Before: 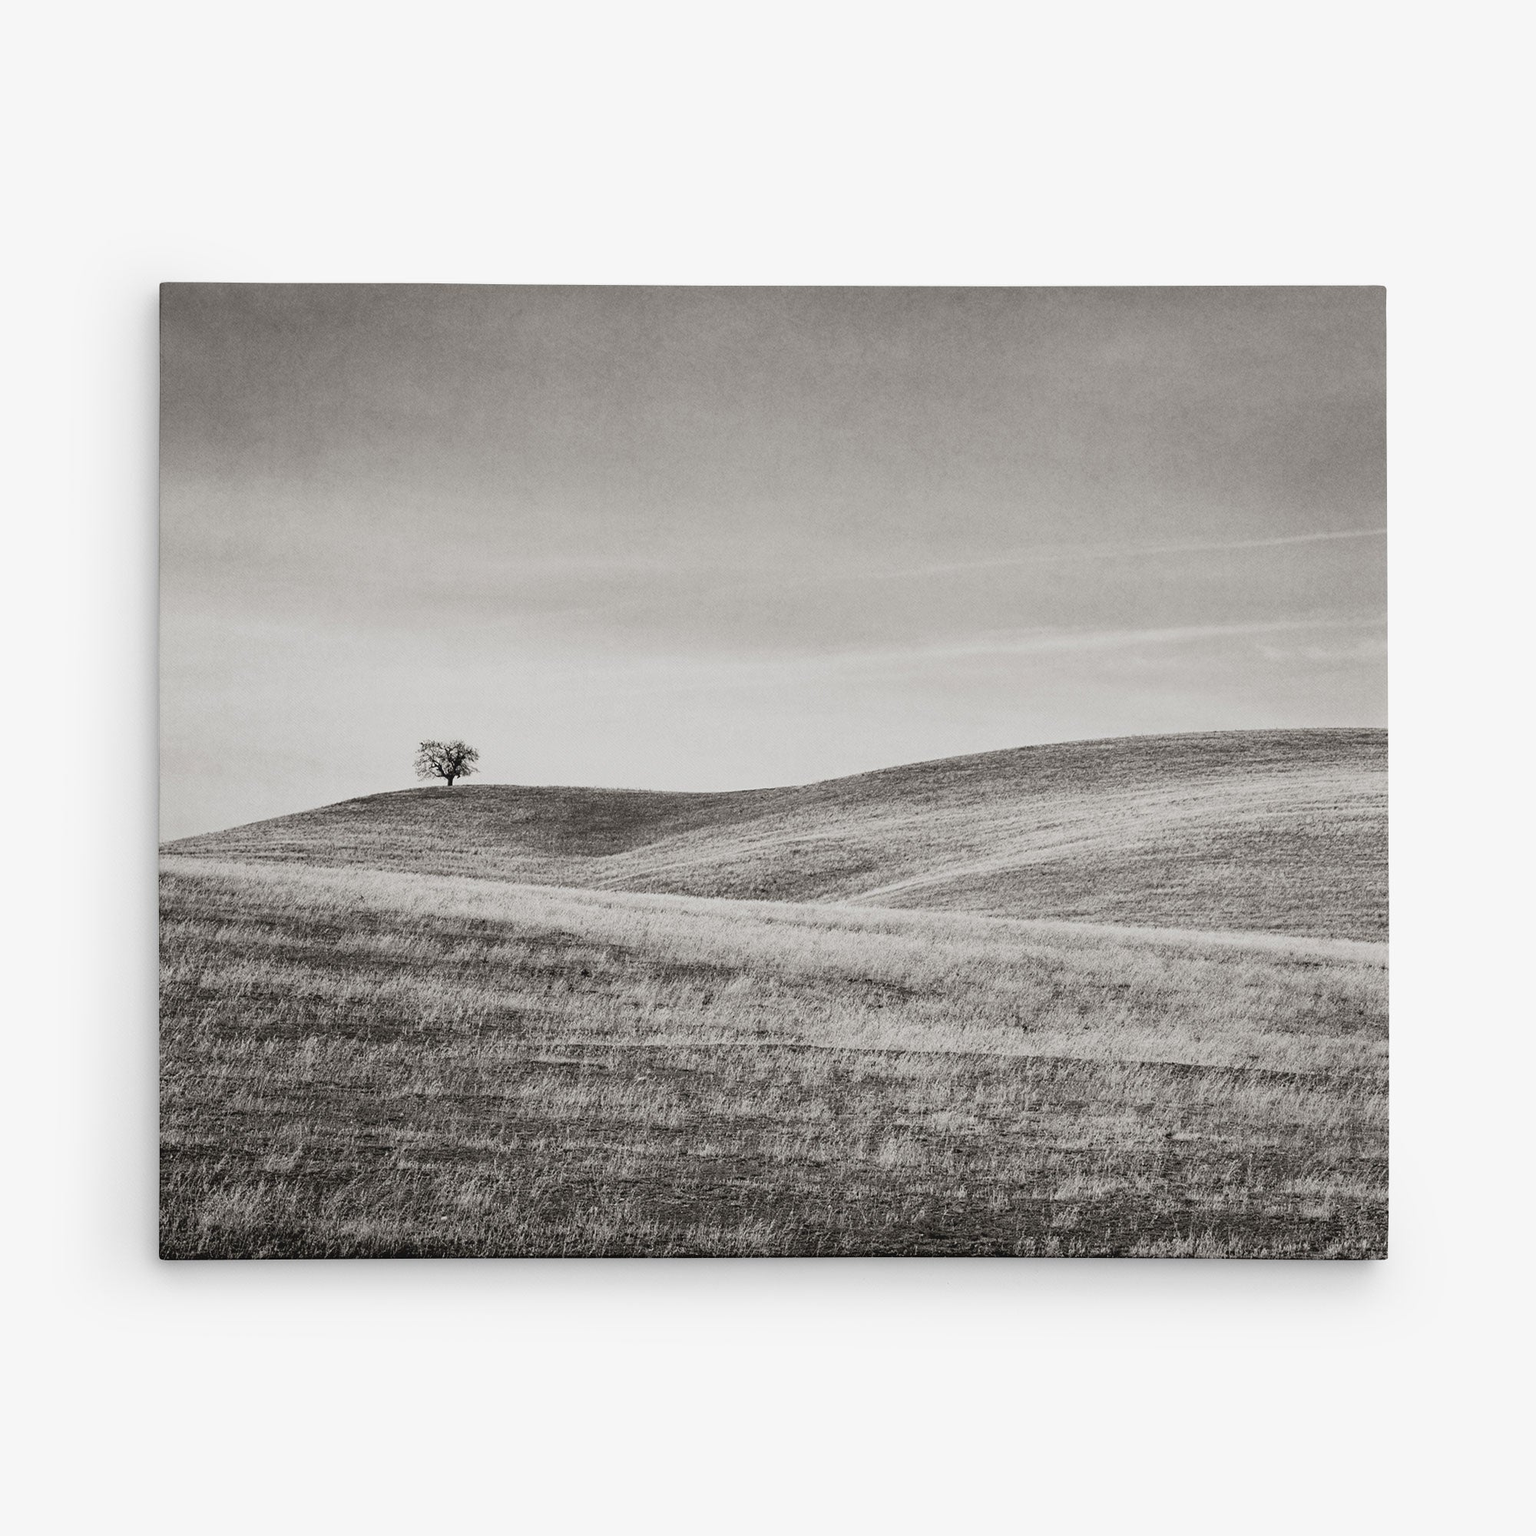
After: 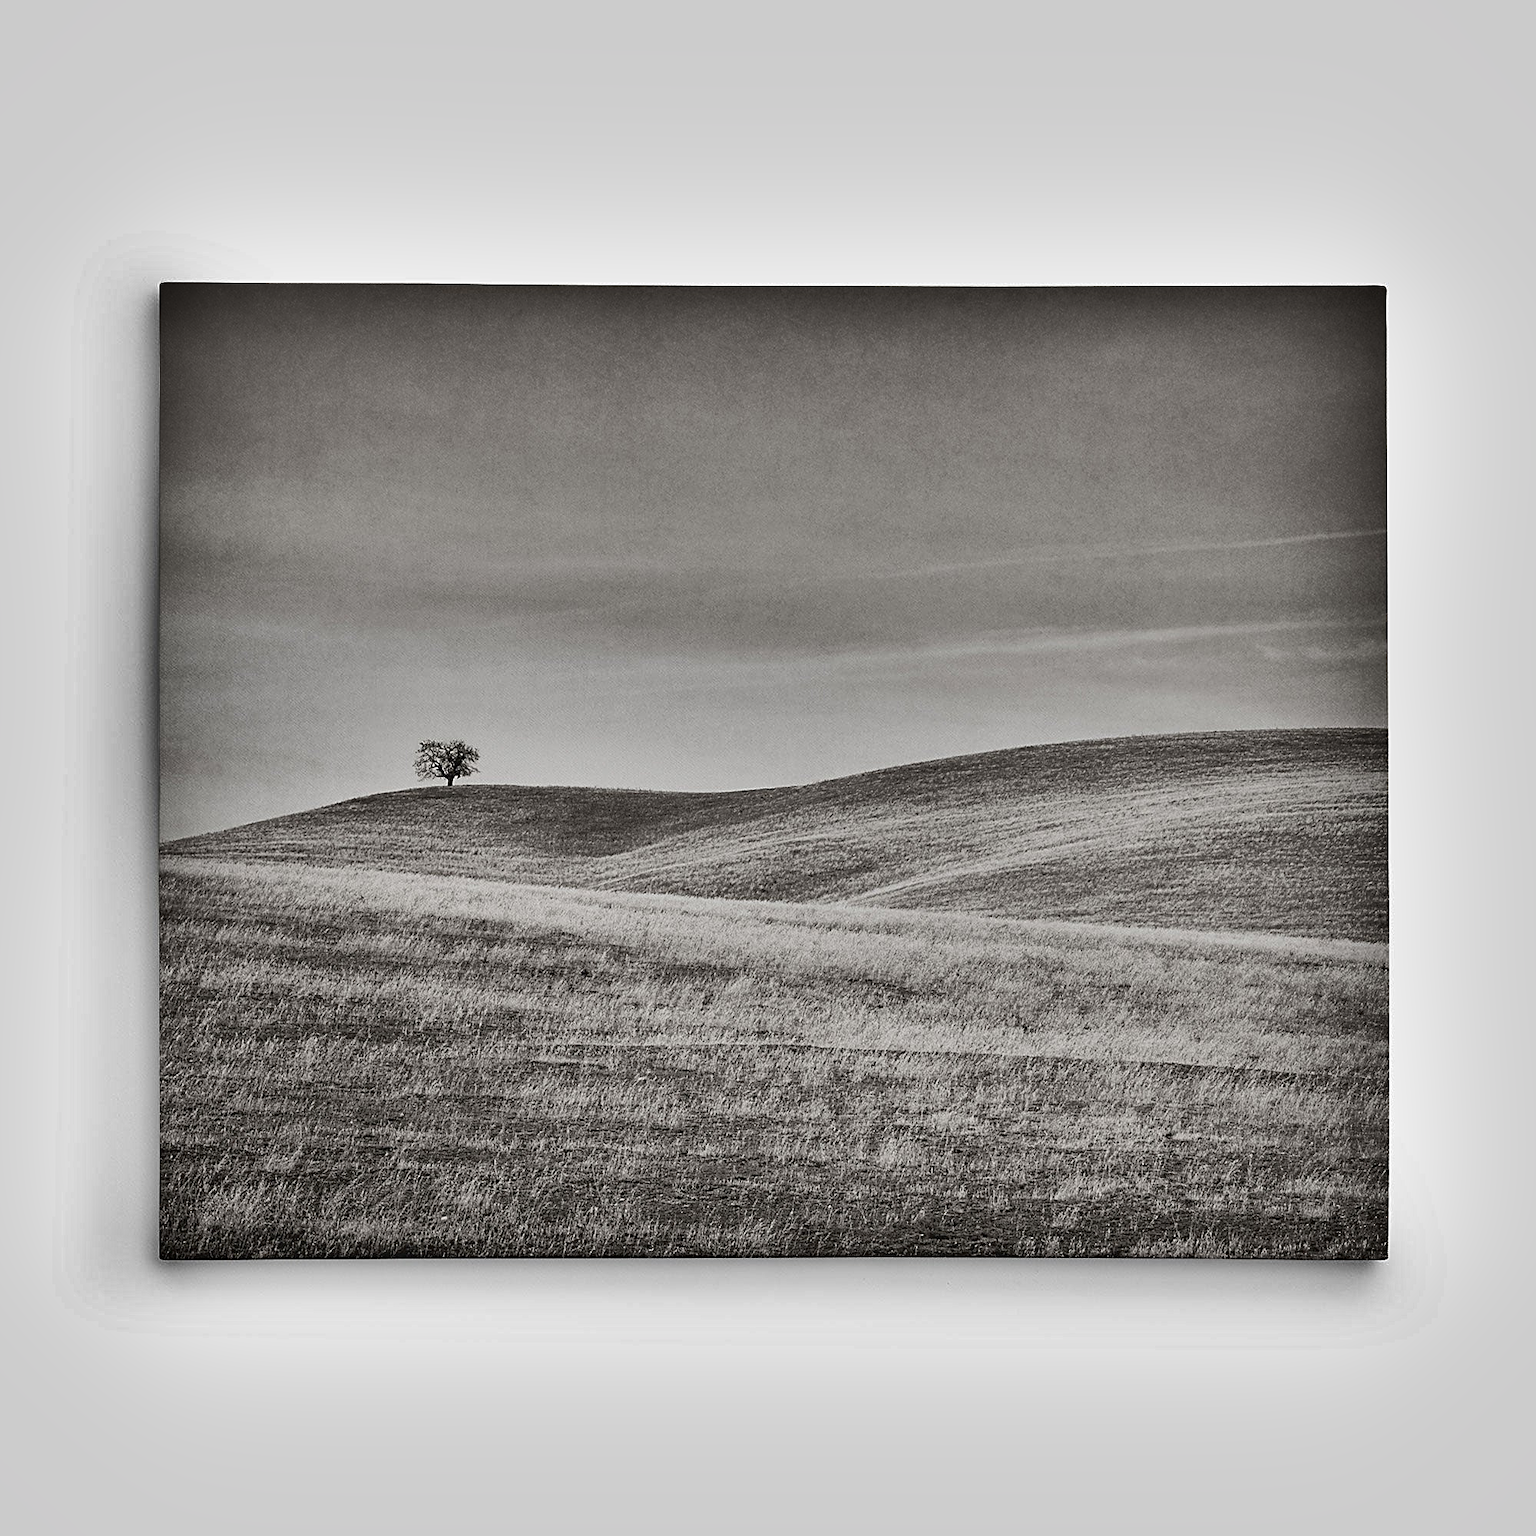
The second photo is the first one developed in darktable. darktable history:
shadows and highlights: shadows 20.91, highlights -82.73, soften with gaussian
sharpen: on, module defaults
